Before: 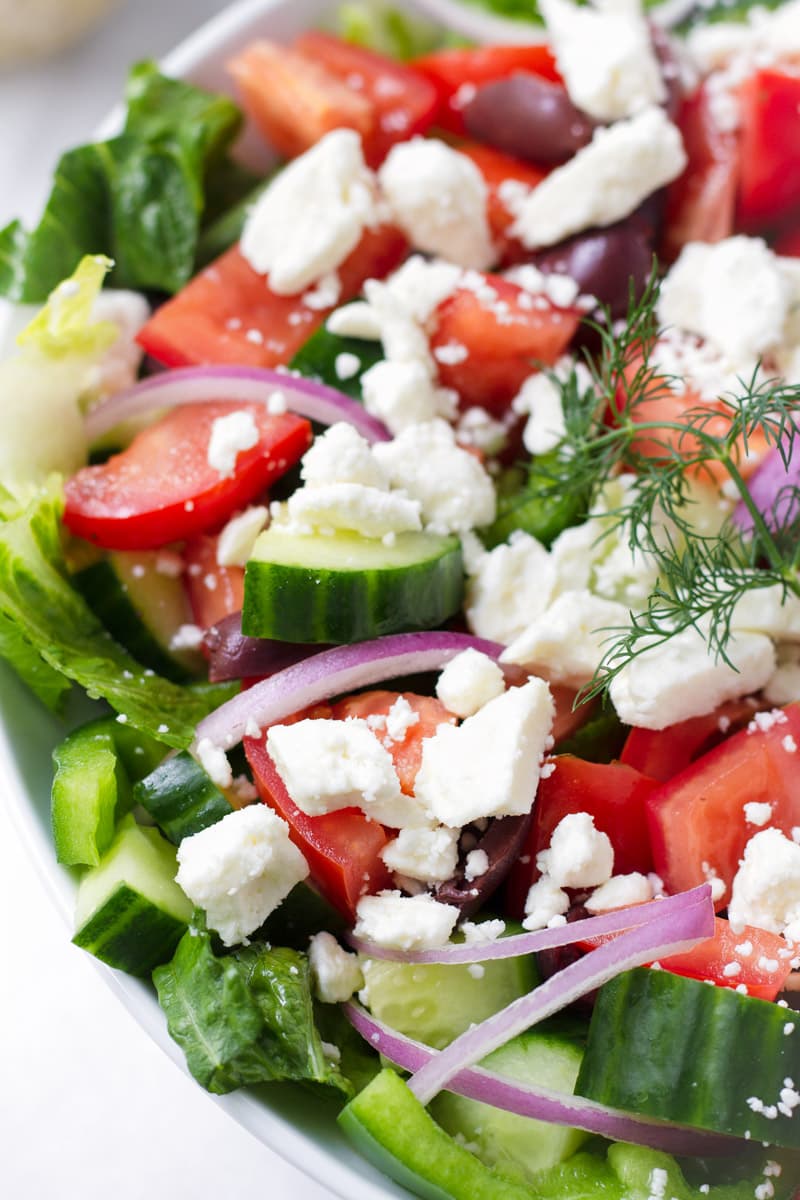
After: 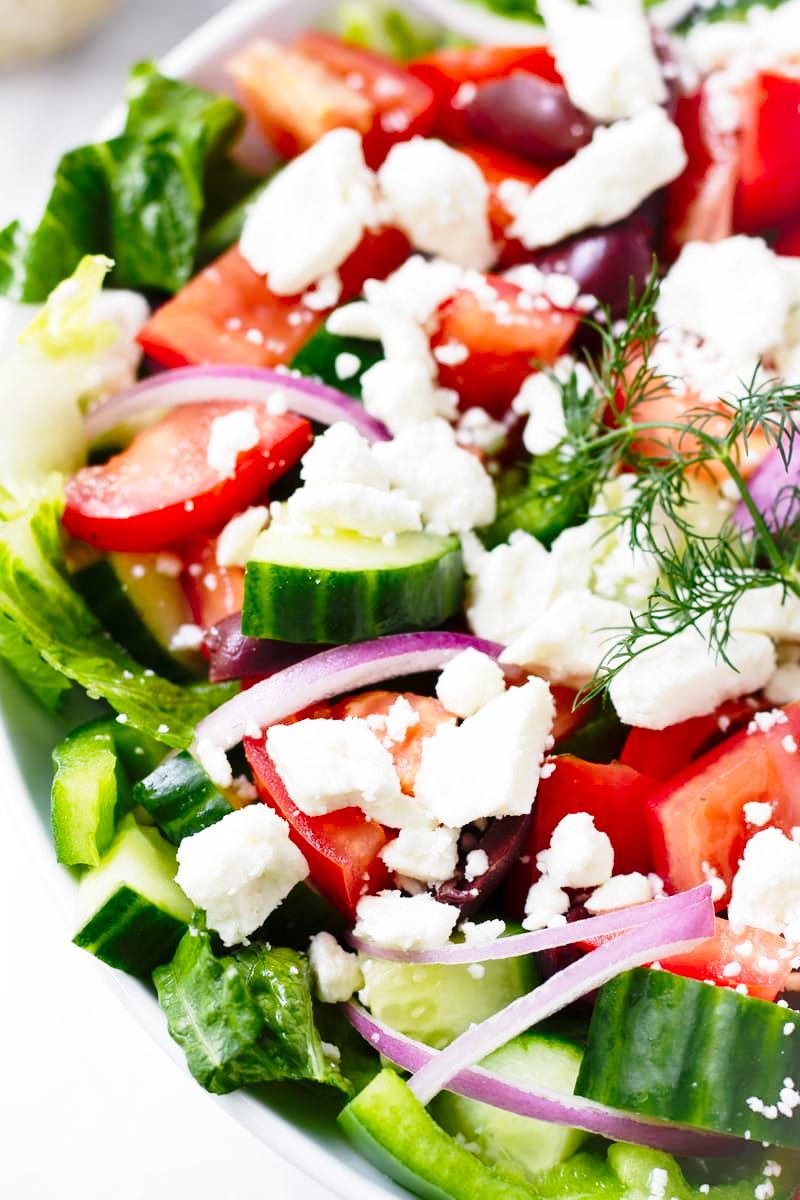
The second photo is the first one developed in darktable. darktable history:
shadows and highlights: shadows 59.07, soften with gaussian
base curve: curves: ch0 [(0, 0) (0.028, 0.03) (0.121, 0.232) (0.46, 0.748) (0.859, 0.968) (1, 1)], preserve colors none
